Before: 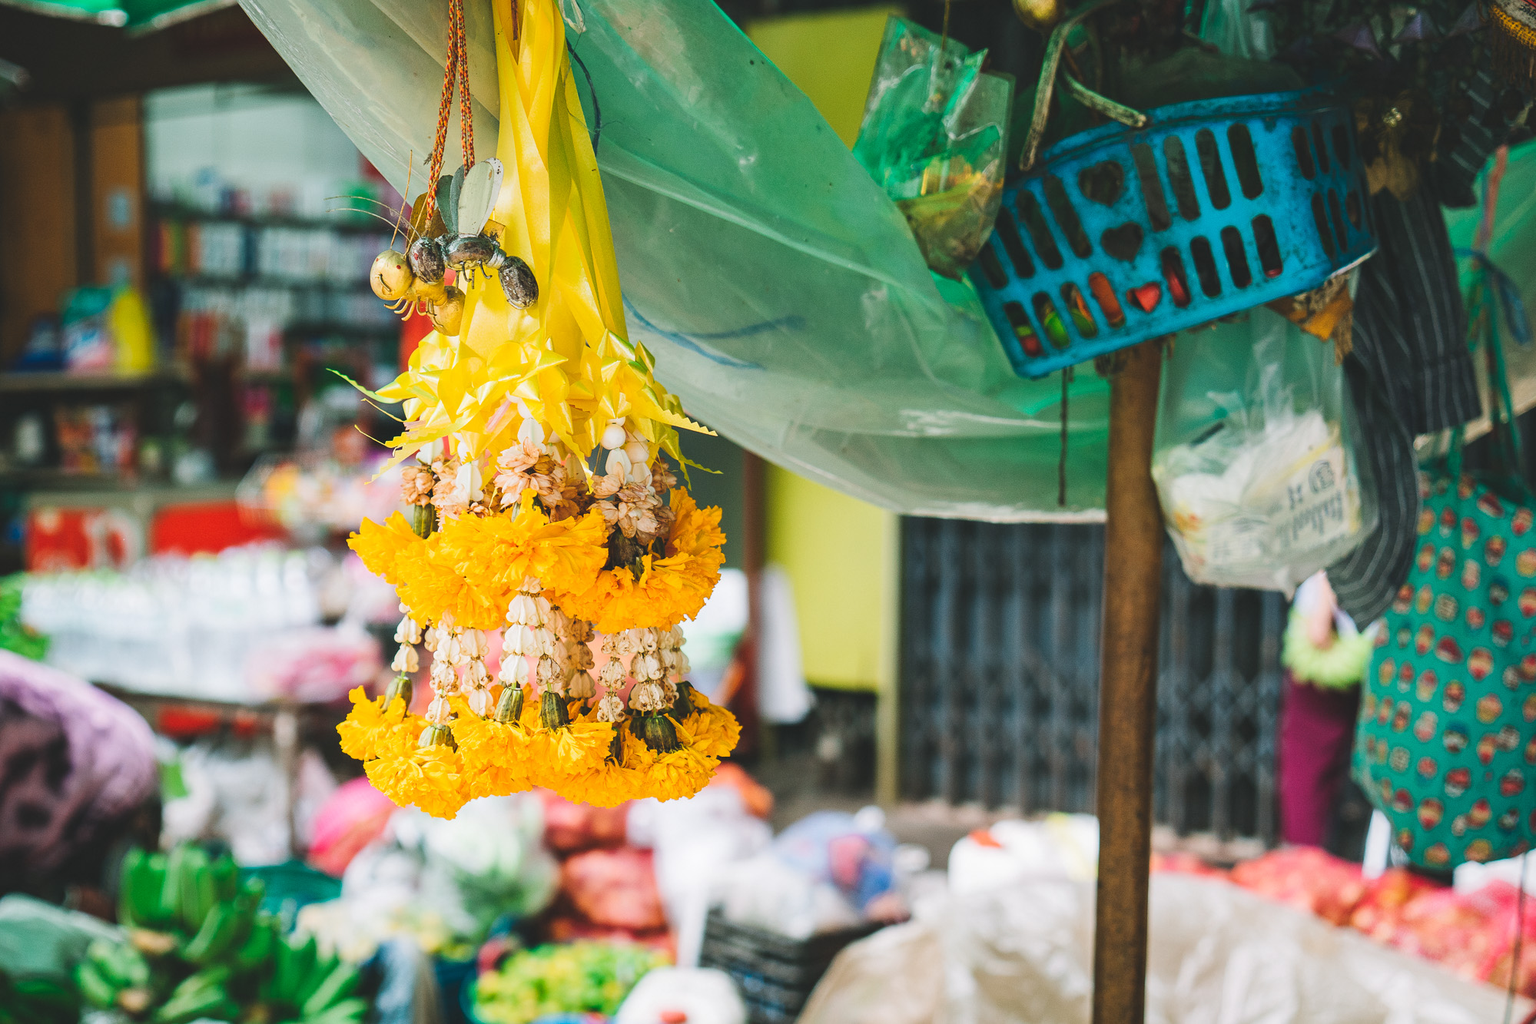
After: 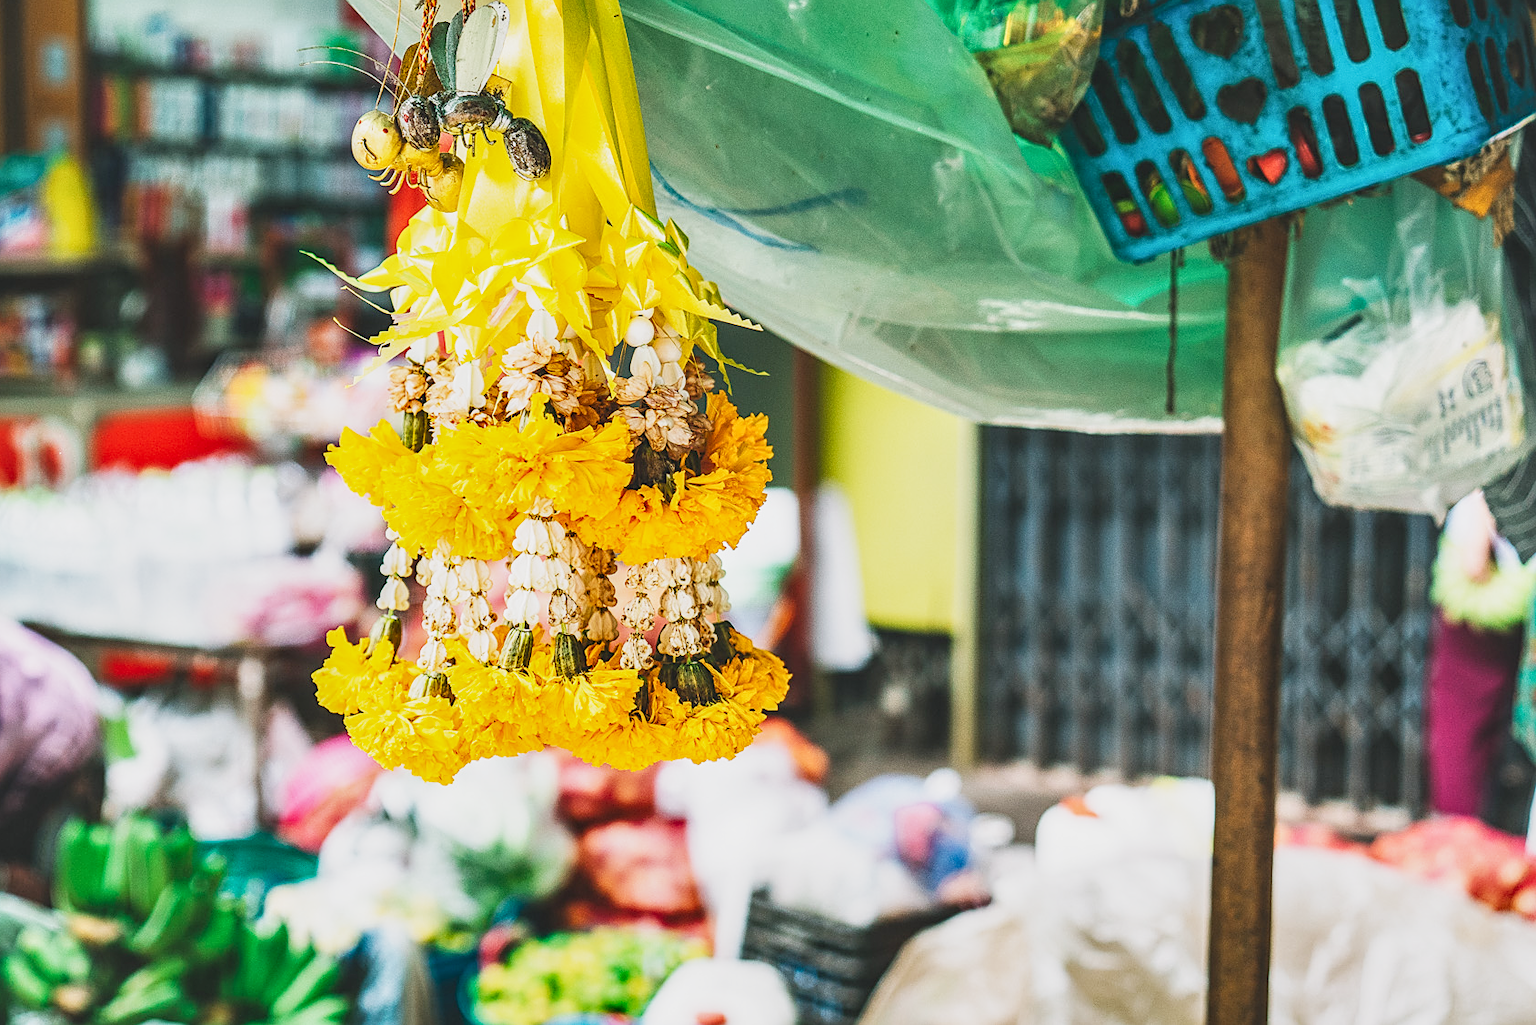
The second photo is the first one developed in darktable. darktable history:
local contrast: on, module defaults
base curve: curves: ch0 [(0, 0) (0.088, 0.125) (0.176, 0.251) (0.354, 0.501) (0.613, 0.749) (1, 0.877)], preserve colors none
crop and rotate: left 4.797%, top 15.328%, right 10.663%
sharpen: on, module defaults
shadows and highlights: shadows 25.51, highlights -48.09, soften with gaussian
